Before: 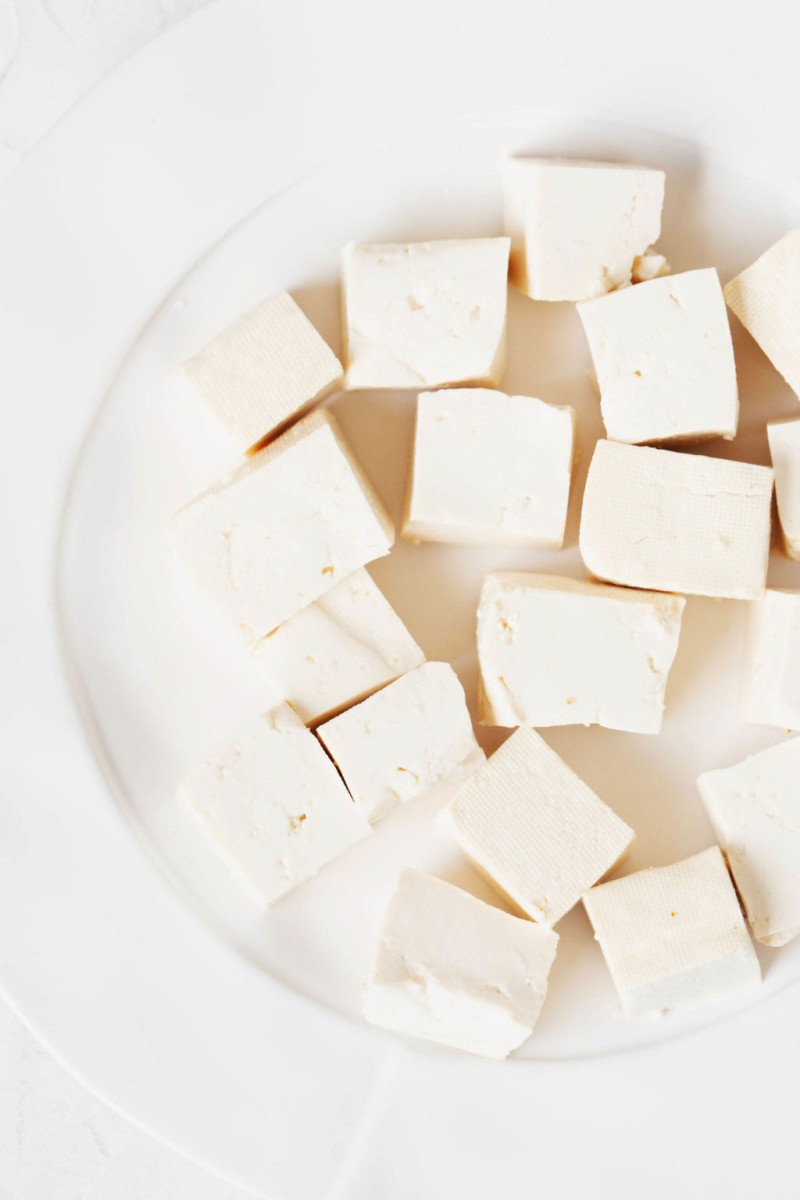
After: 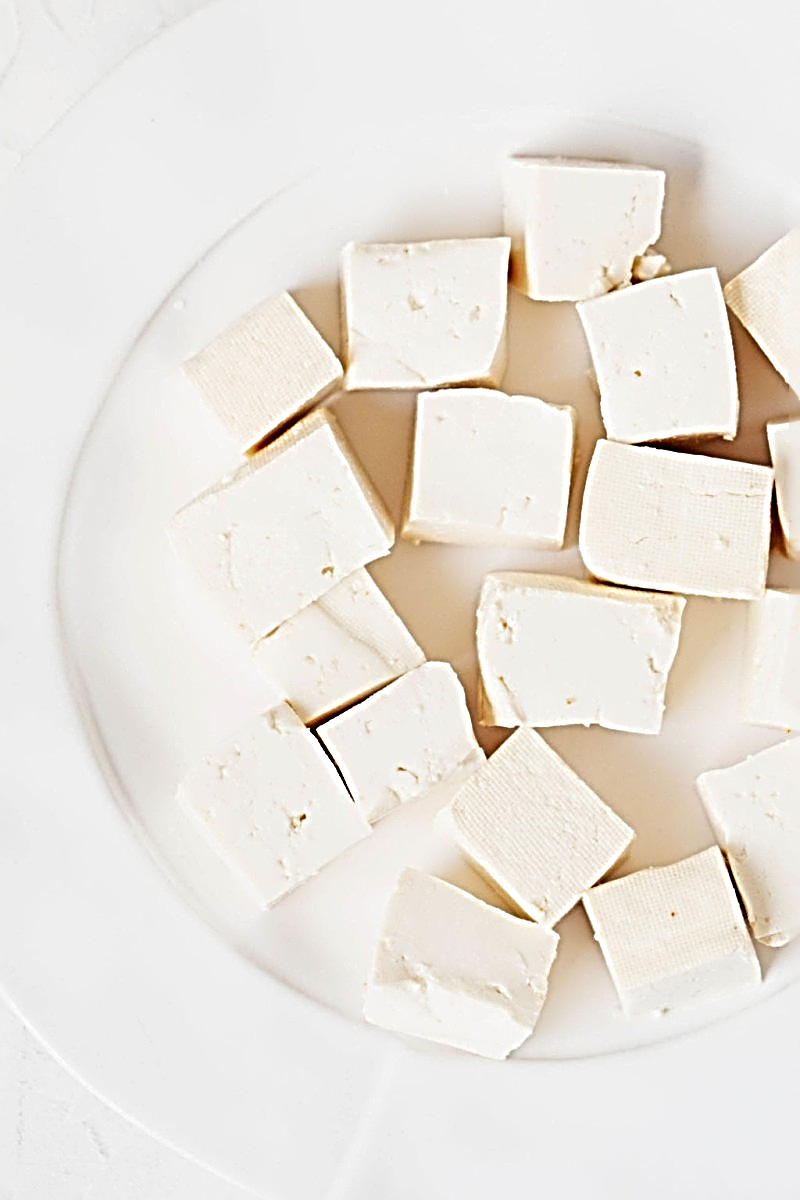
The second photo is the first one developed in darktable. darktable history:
sharpen: radius 4.039, amount 1.991
